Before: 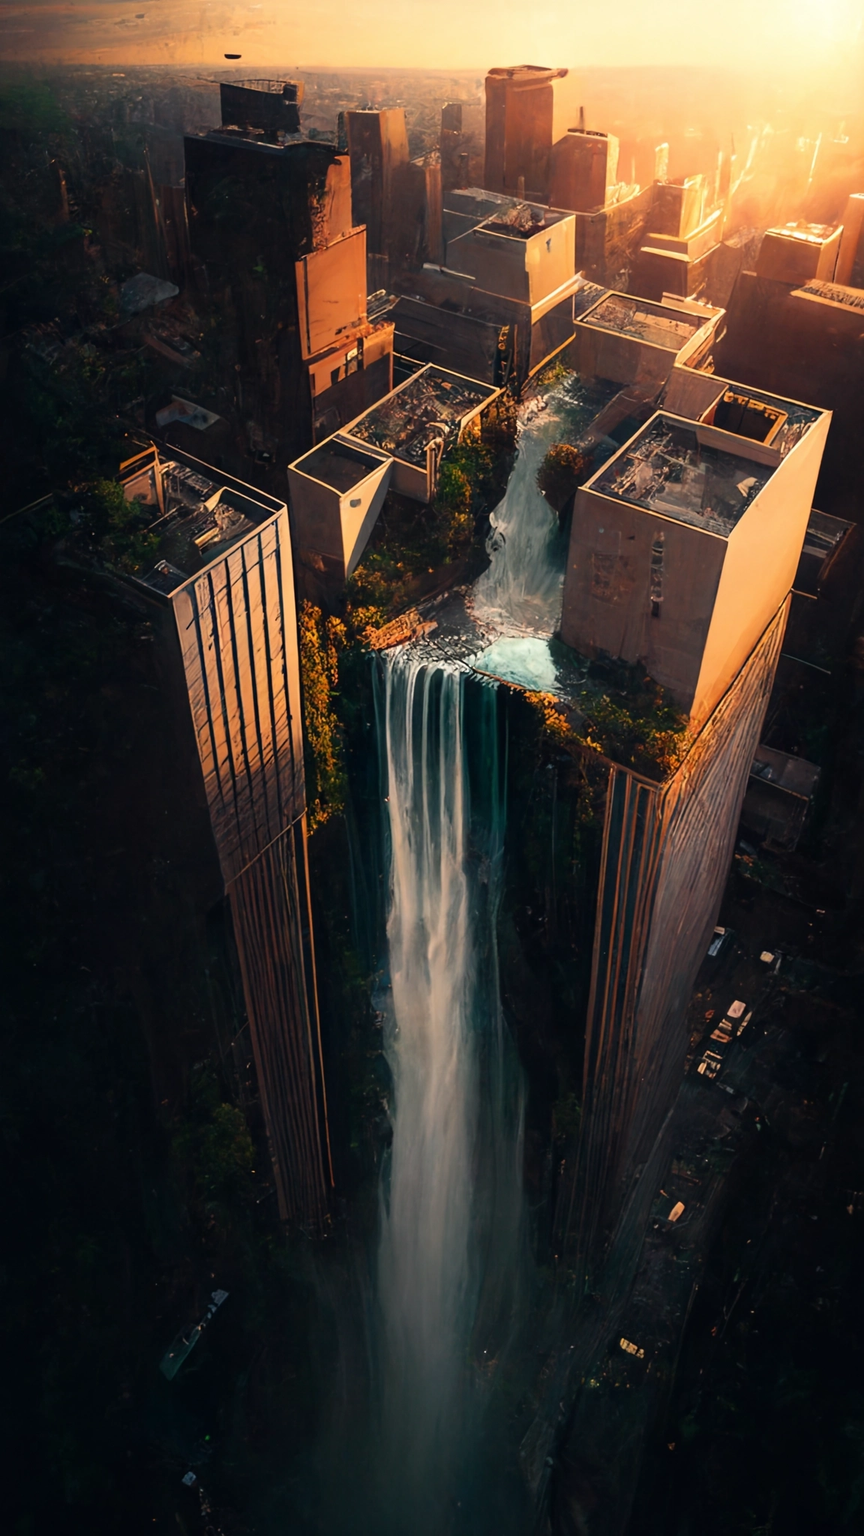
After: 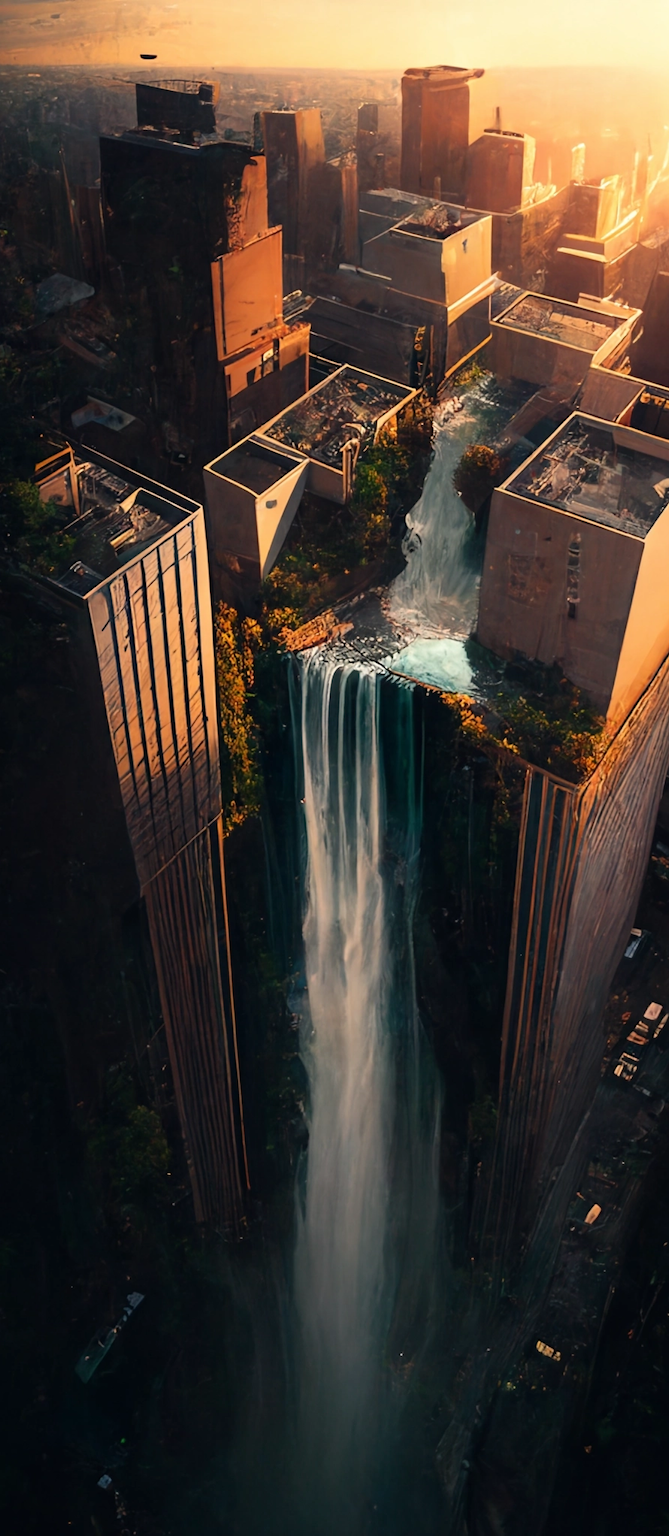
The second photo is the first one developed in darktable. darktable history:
crop: left 9.893%, right 12.496%
